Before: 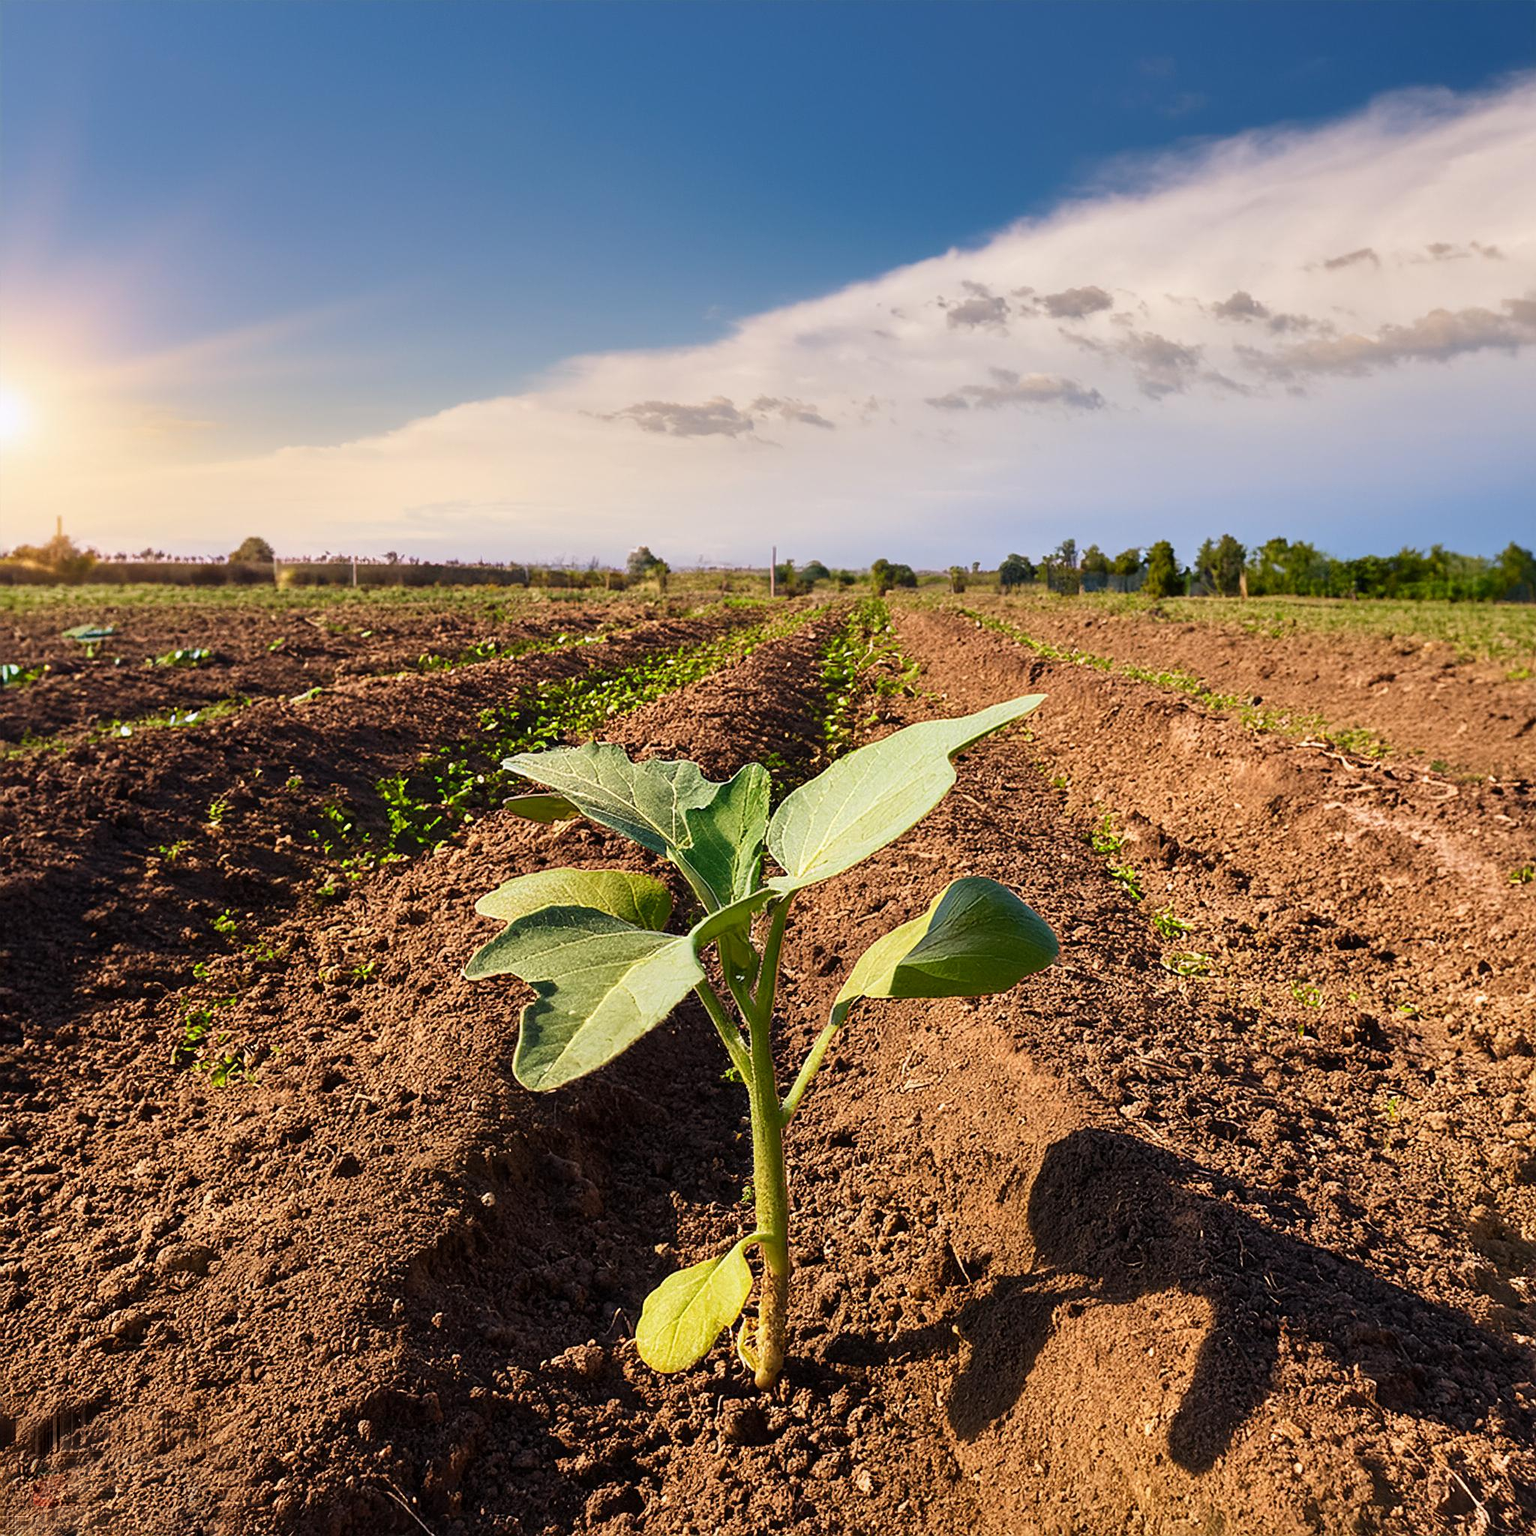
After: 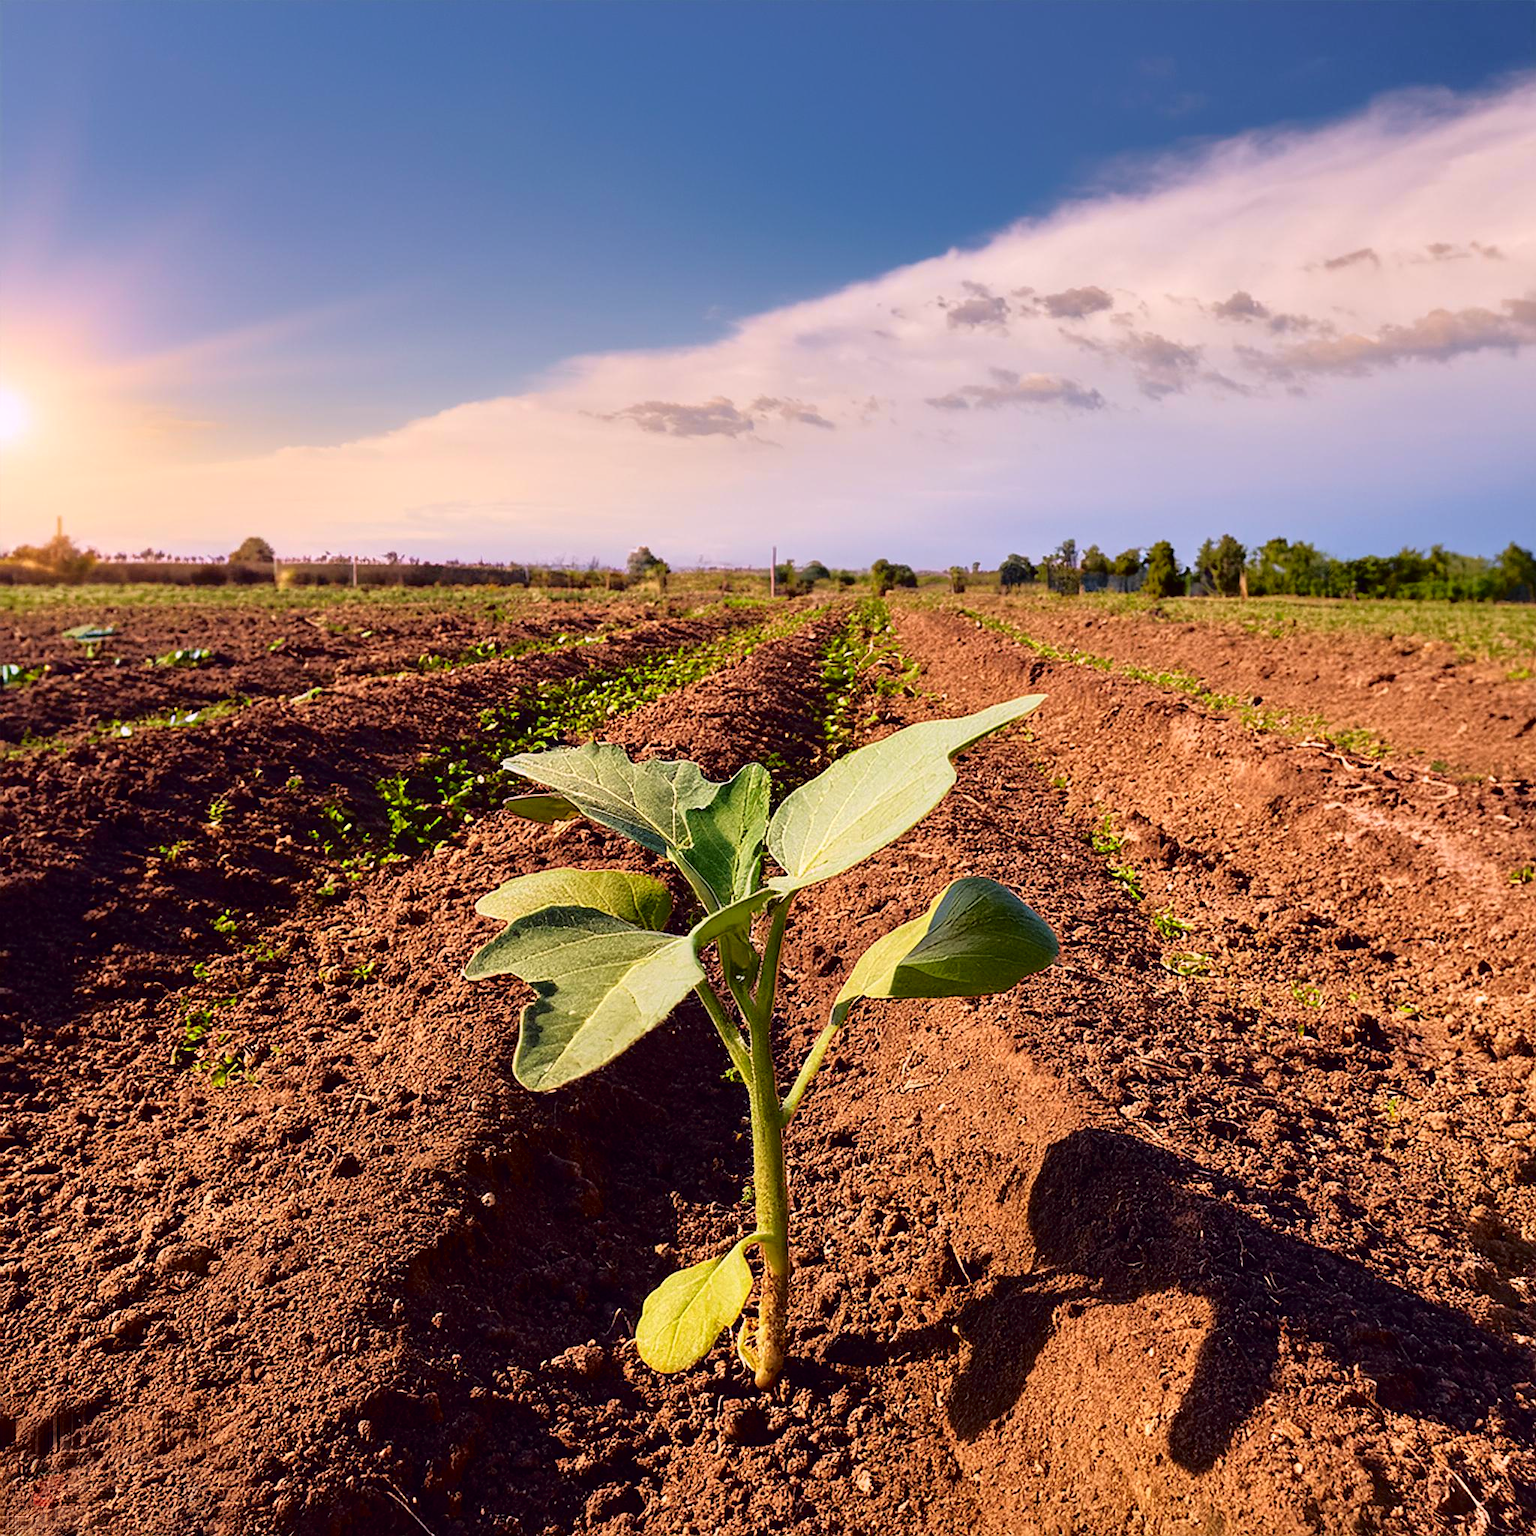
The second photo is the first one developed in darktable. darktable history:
tone curve: curves: ch0 [(0, 0) (0.126, 0.061) (0.362, 0.382) (0.498, 0.498) (0.706, 0.712) (1, 1)]; ch1 [(0, 0) (0.5, 0.522) (0.55, 0.586) (1, 1)]; ch2 [(0, 0) (0.44, 0.424) (0.5, 0.482) (0.537, 0.538) (1, 1)], color space Lab, independent channels, preserve colors none
